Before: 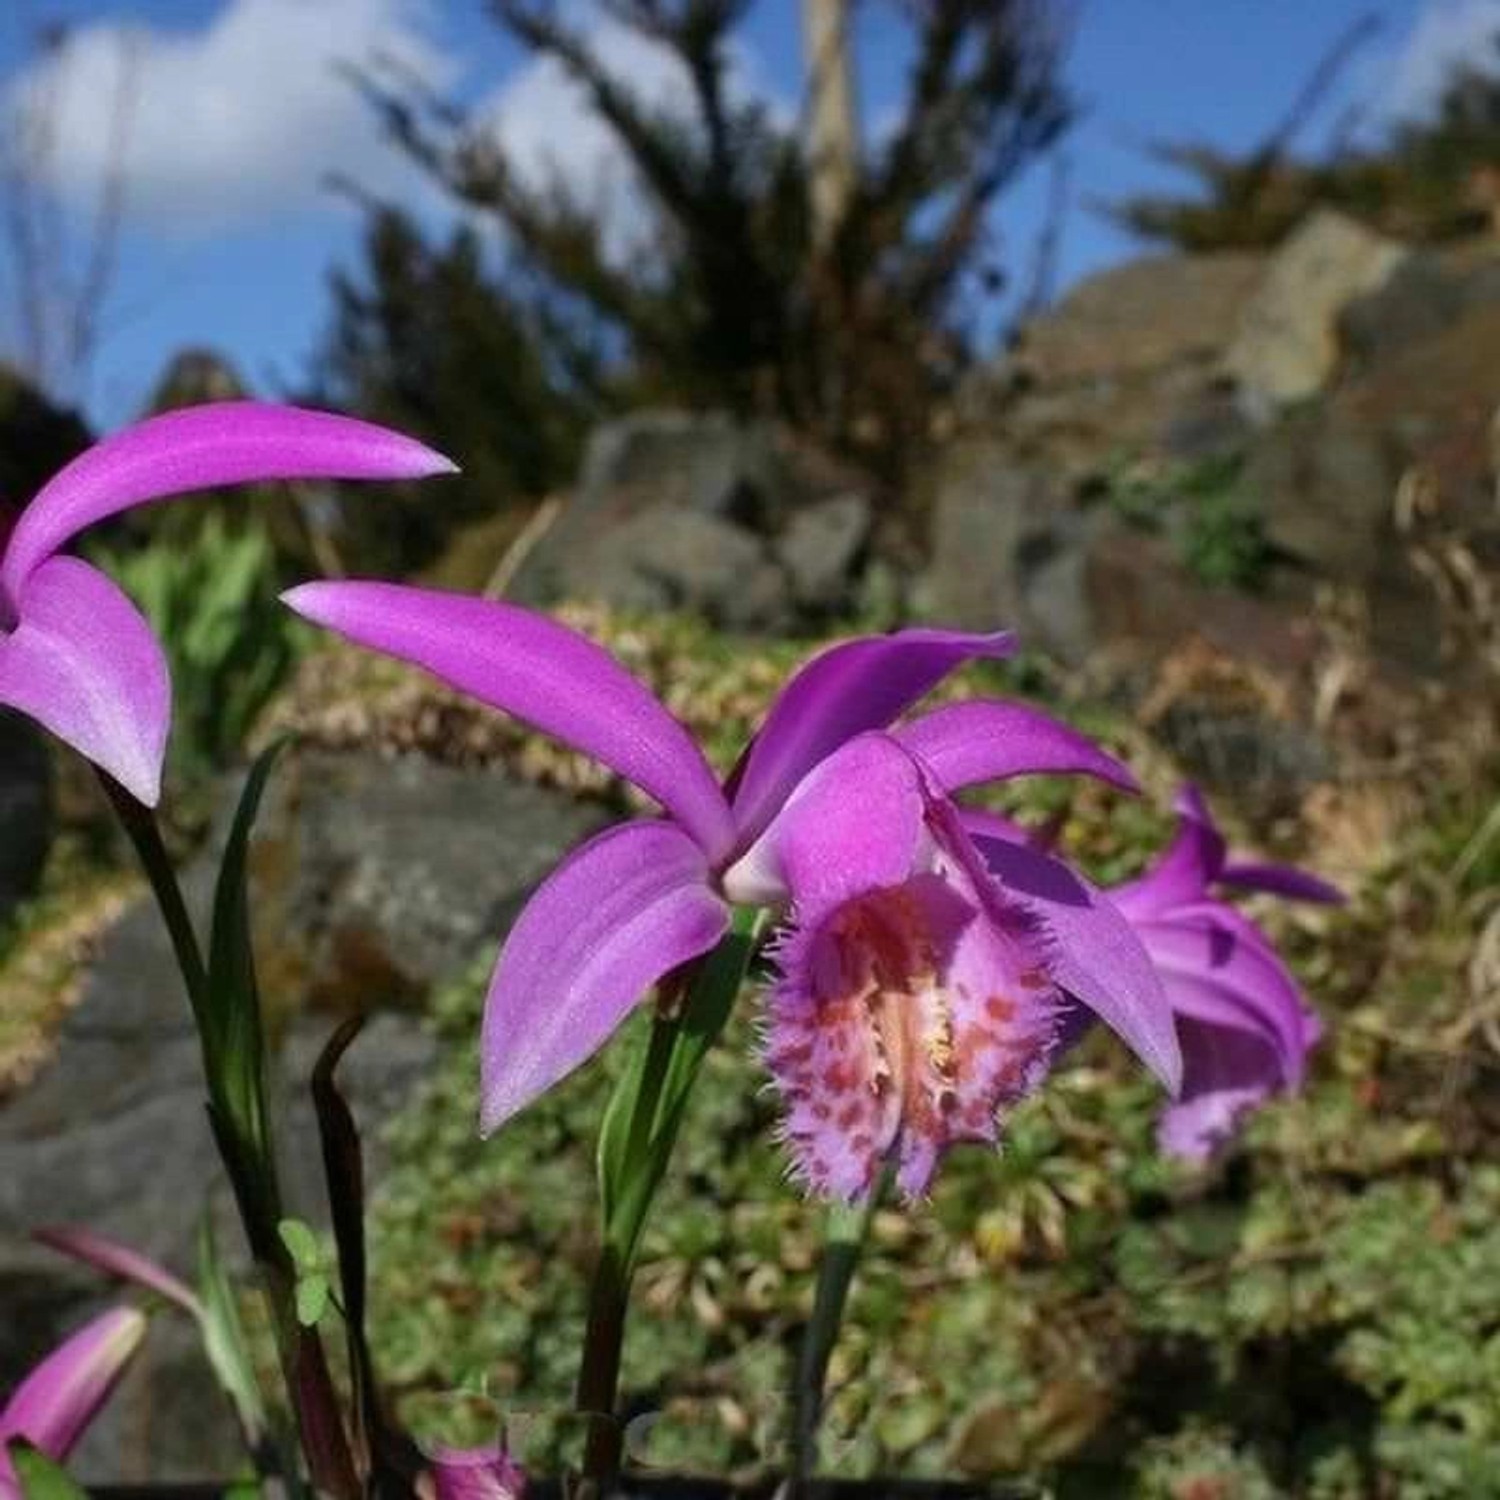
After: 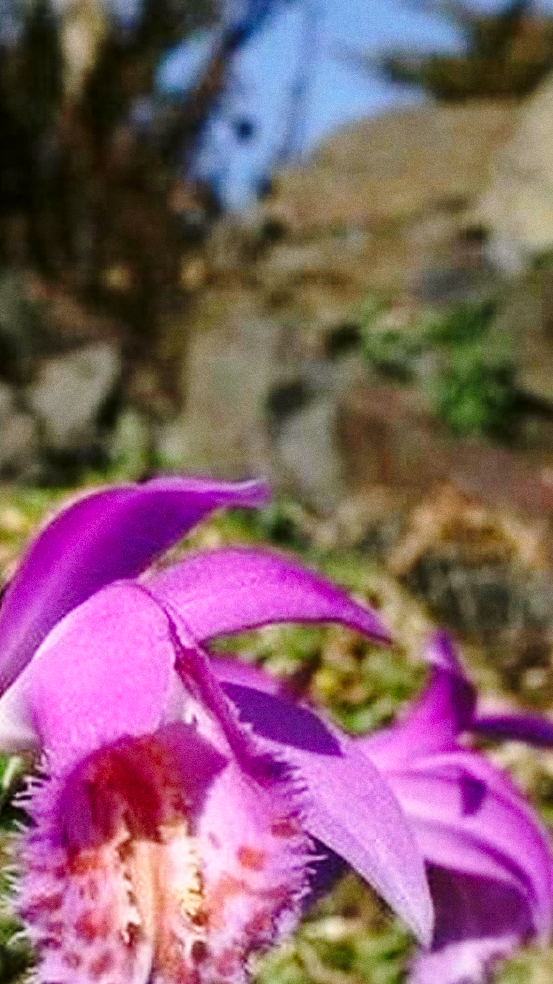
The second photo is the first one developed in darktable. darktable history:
crop and rotate: left 49.936%, top 10.094%, right 13.136%, bottom 24.256%
base curve: curves: ch0 [(0, 0) (0.028, 0.03) (0.121, 0.232) (0.46, 0.748) (0.859, 0.968) (1, 1)], preserve colors none
grain: on, module defaults
color correction: highlights a* 3.12, highlights b* -1.55, shadows a* -0.101, shadows b* 2.52, saturation 0.98
